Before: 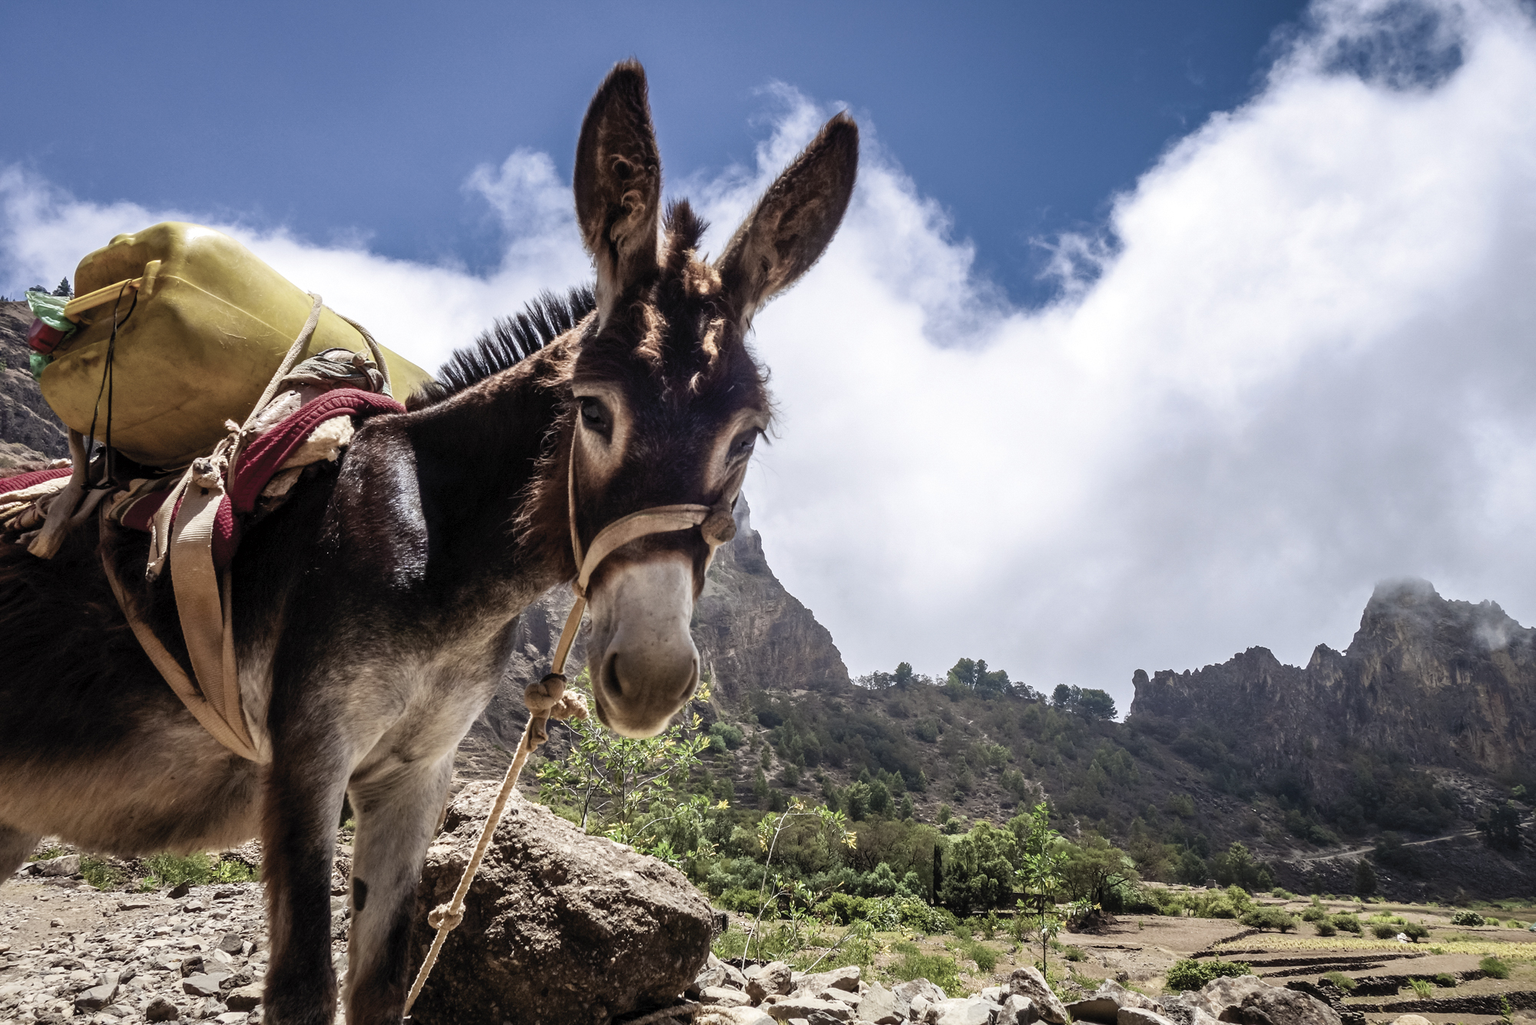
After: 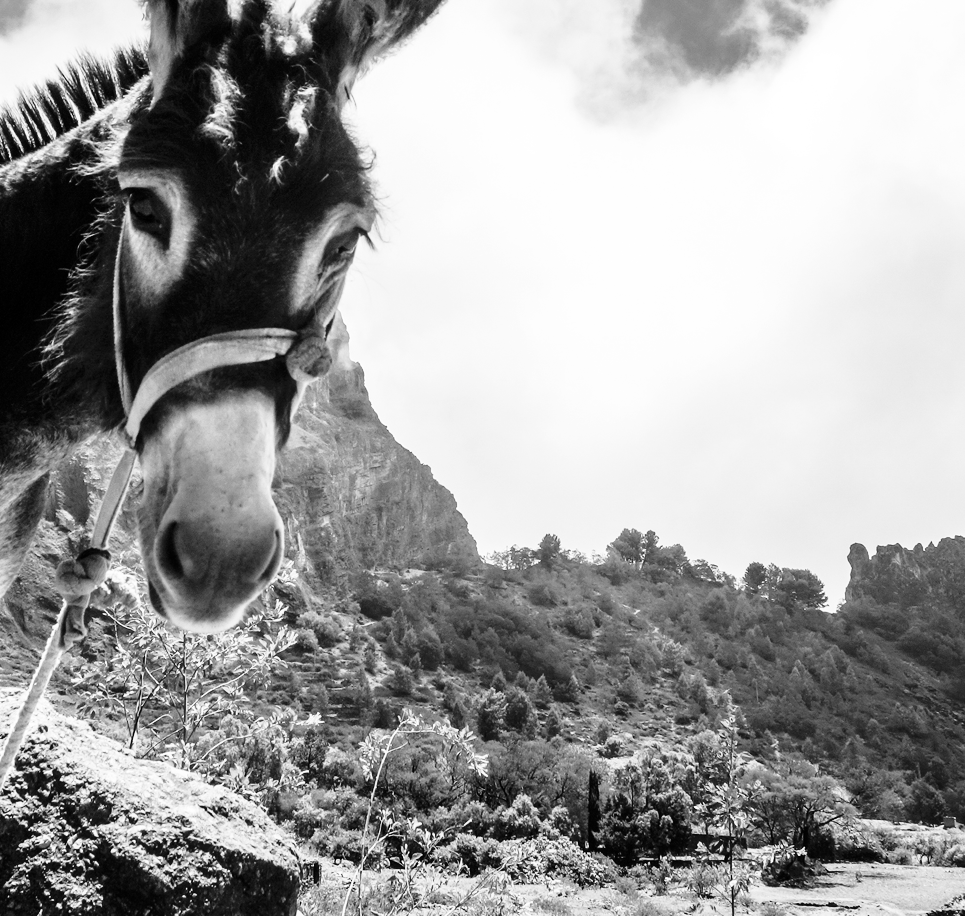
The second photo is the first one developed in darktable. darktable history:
crop: left 31.379%, top 24.658%, right 20.326%, bottom 6.628%
base curve: curves: ch0 [(0, 0) (0.028, 0.03) (0.121, 0.232) (0.46, 0.748) (0.859, 0.968) (1, 1)], preserve colors none
monochrome: on, module defaults
